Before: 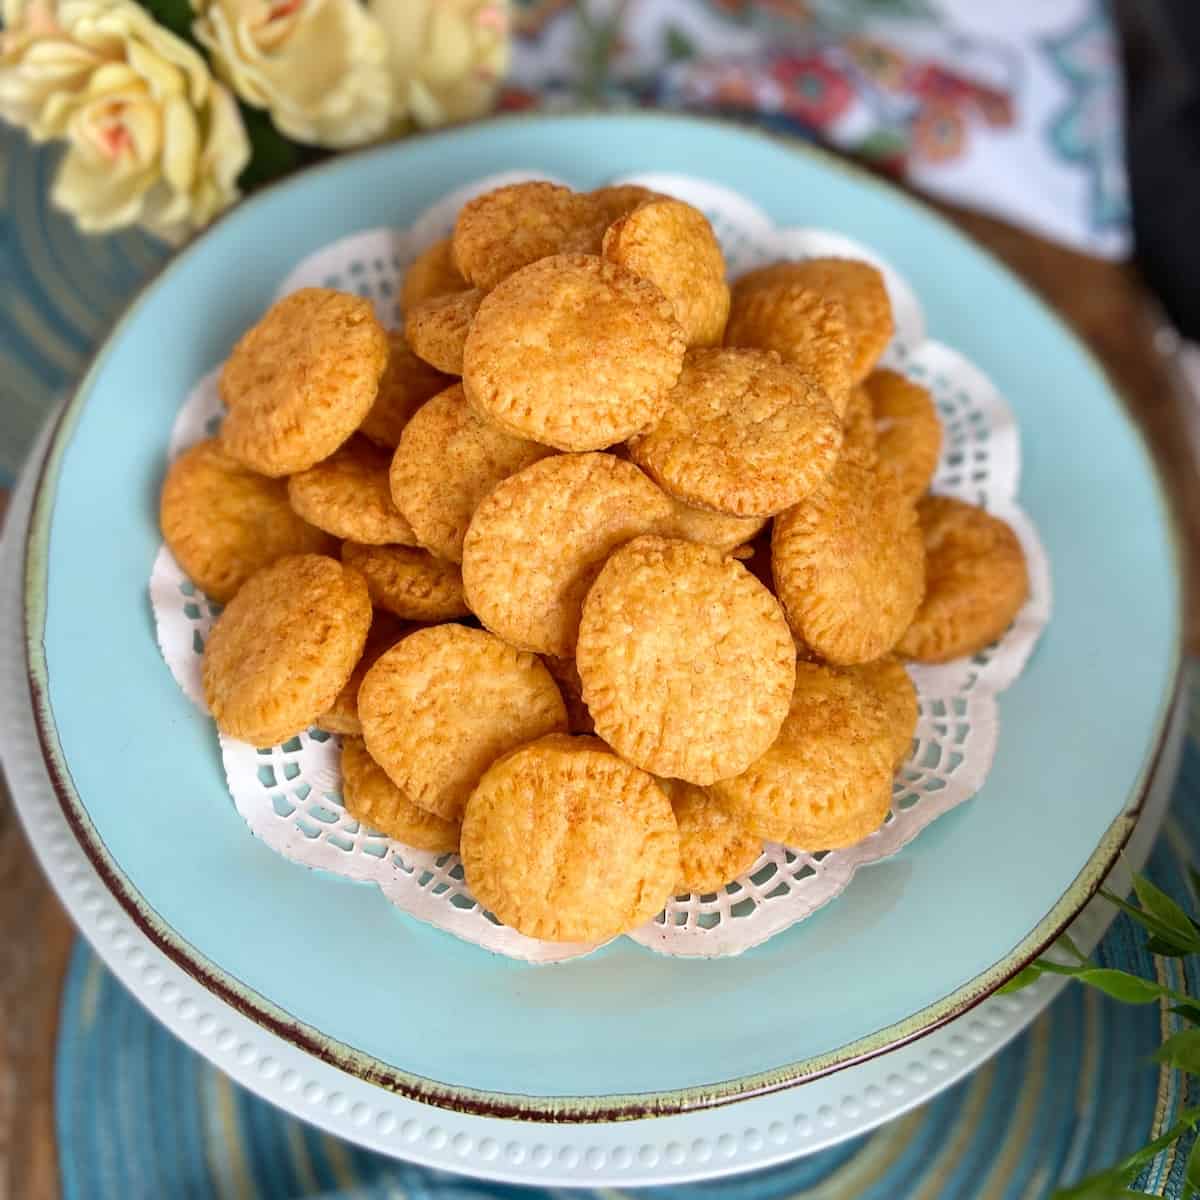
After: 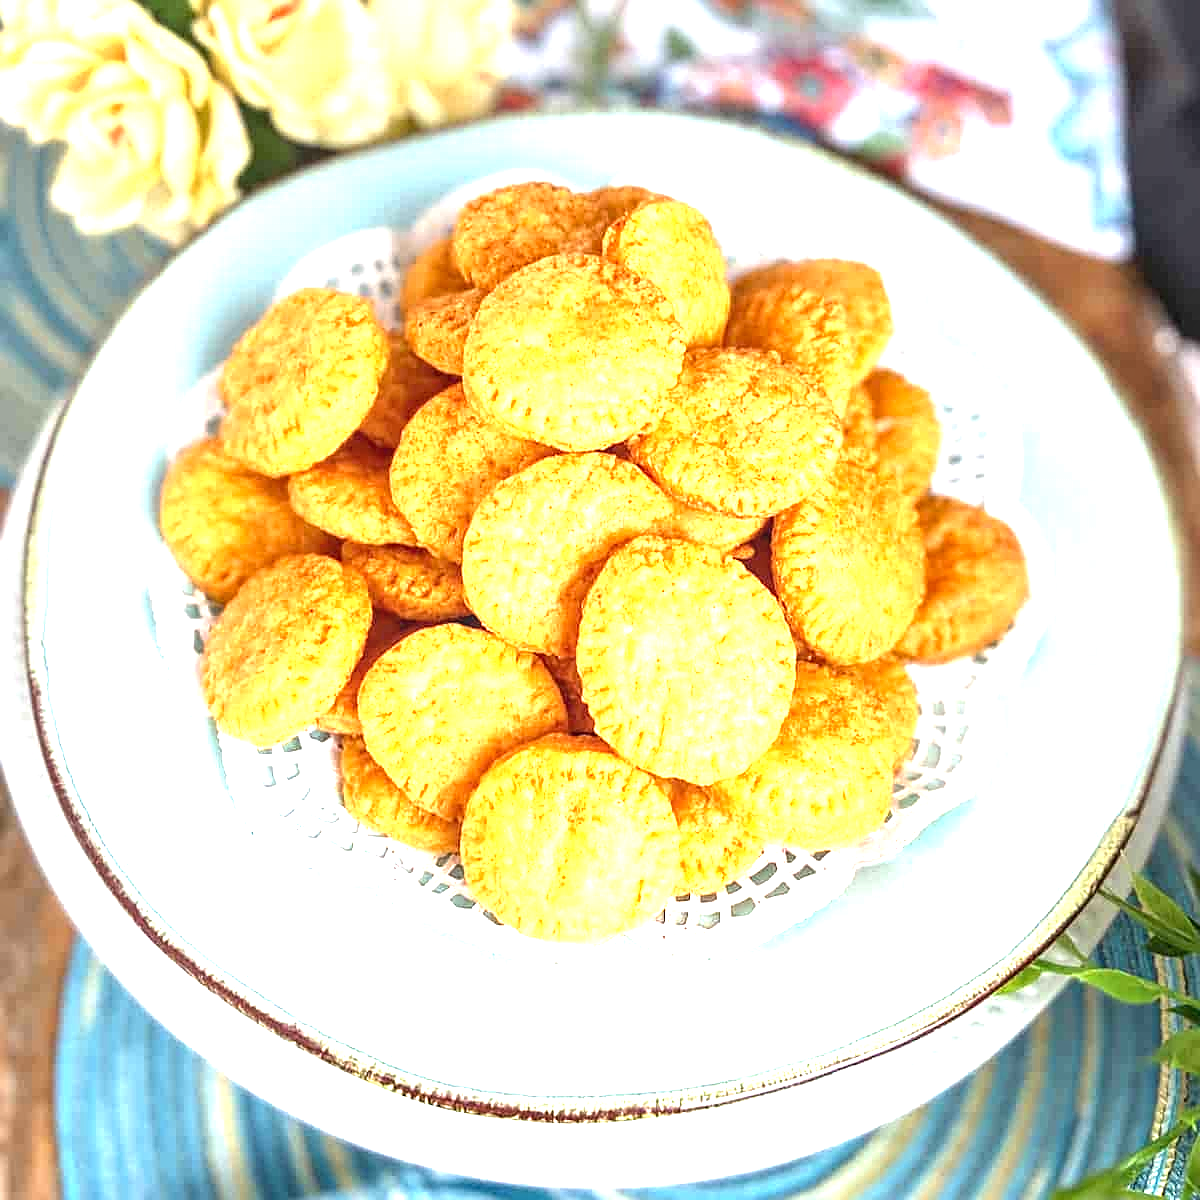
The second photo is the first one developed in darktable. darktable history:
exposure: black level correction 0, exposure 1.675 EV, compensate exposure bias true, compensate highlight preservation false
local contrast: on, module defaults
sharpen: on, module defaults
